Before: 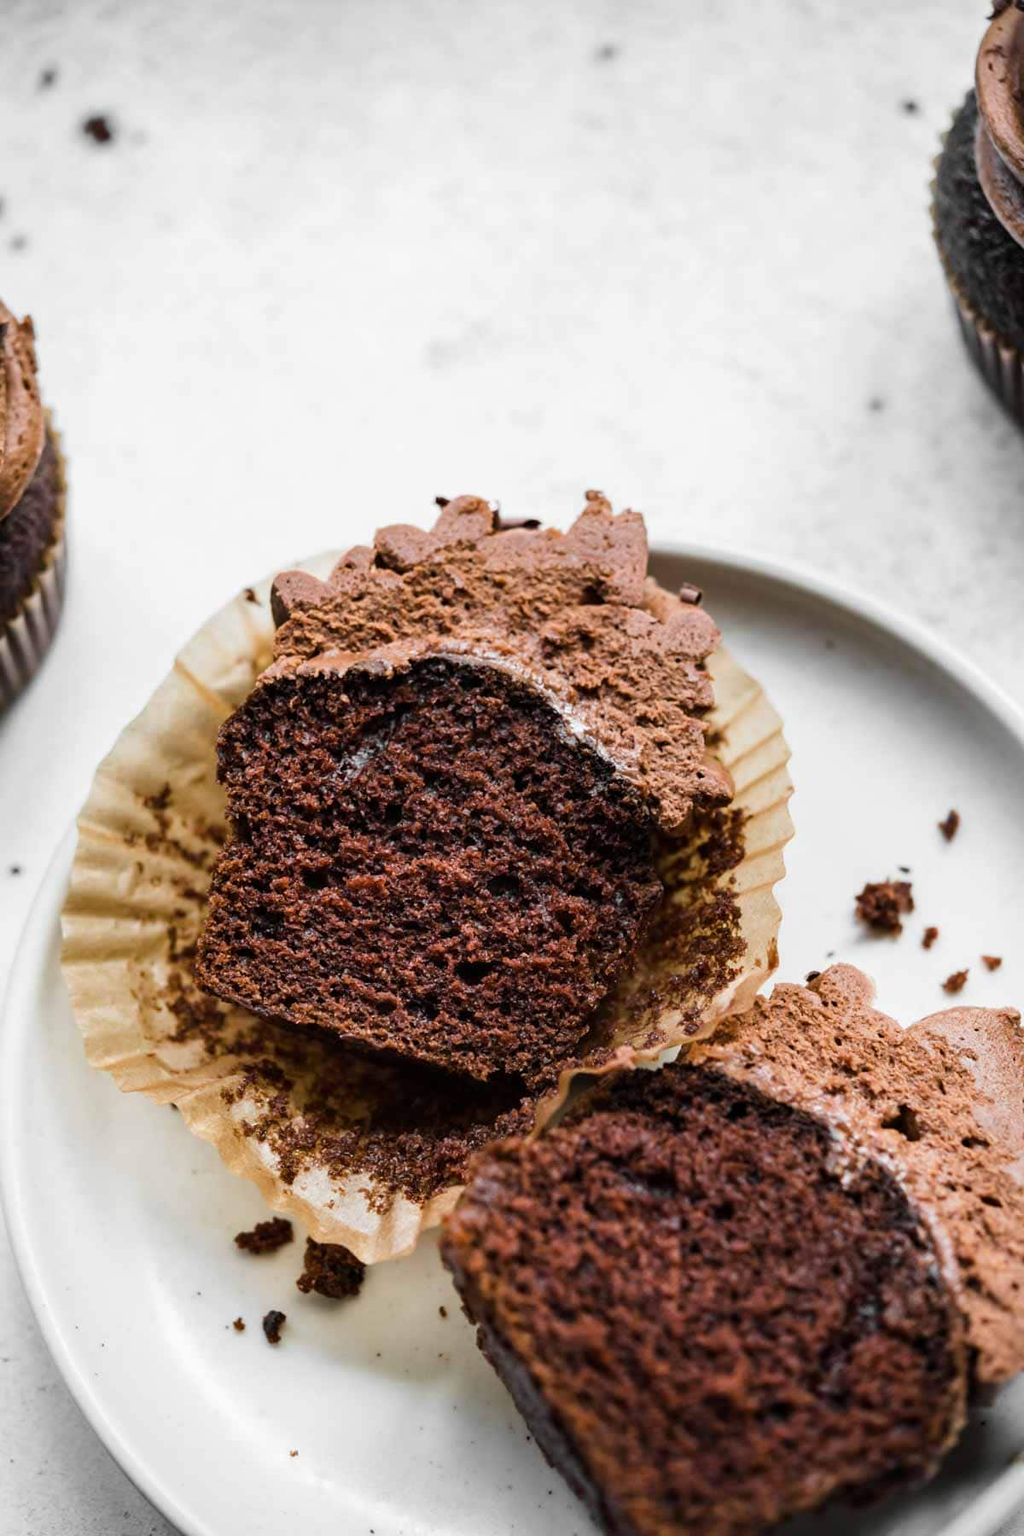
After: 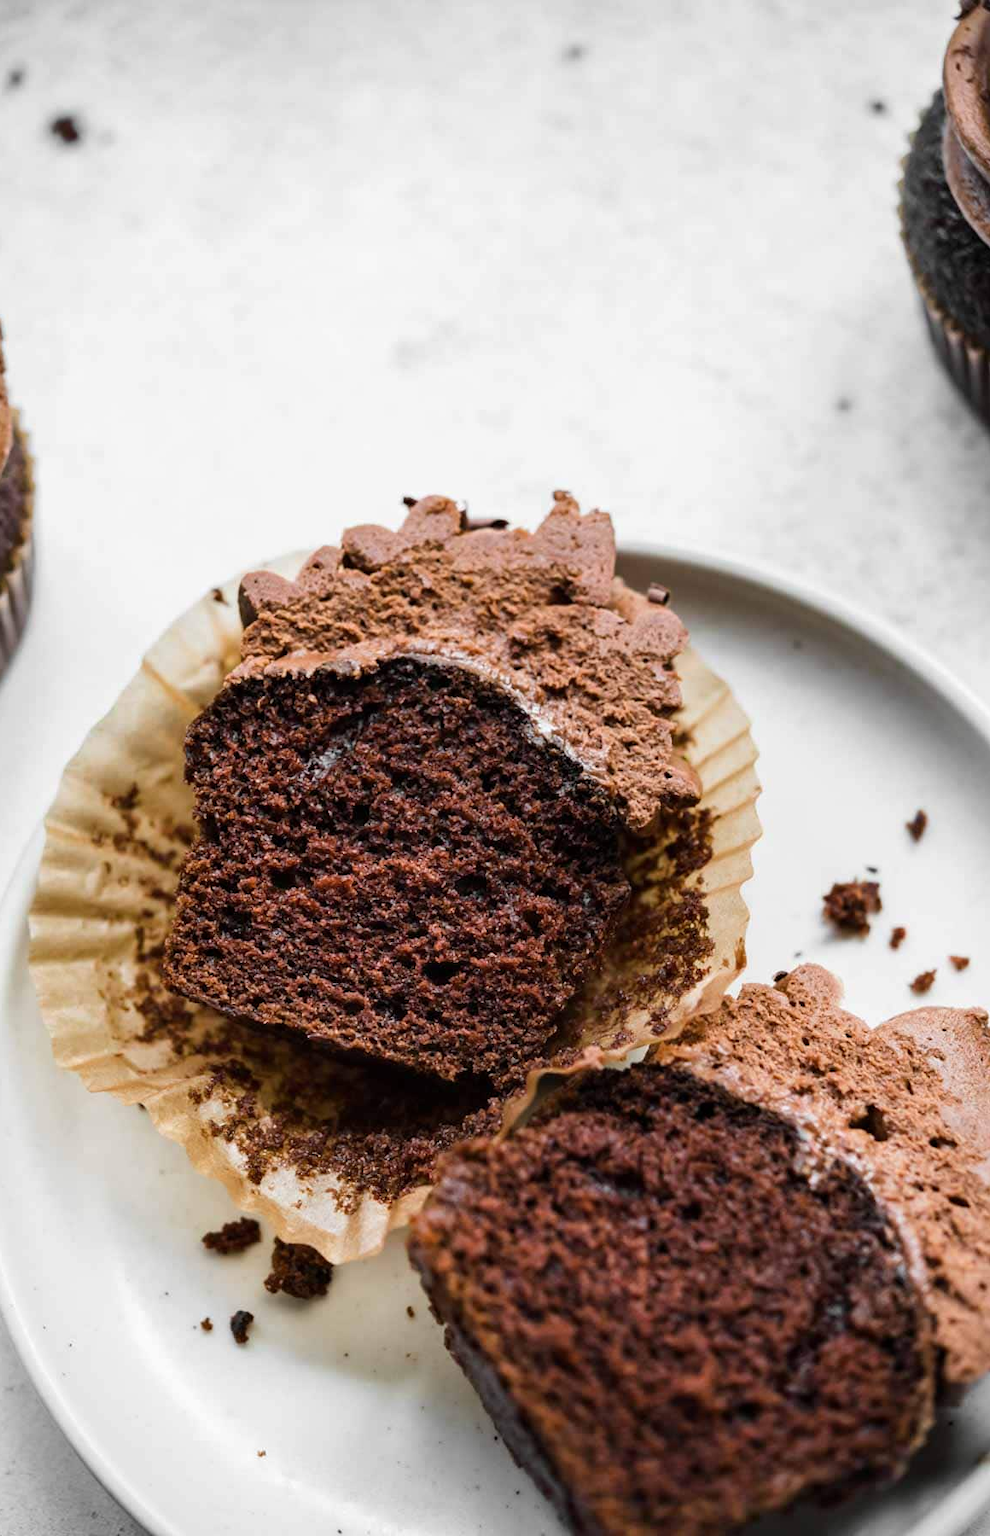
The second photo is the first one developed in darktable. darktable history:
crop and rotate: left 3.174%
